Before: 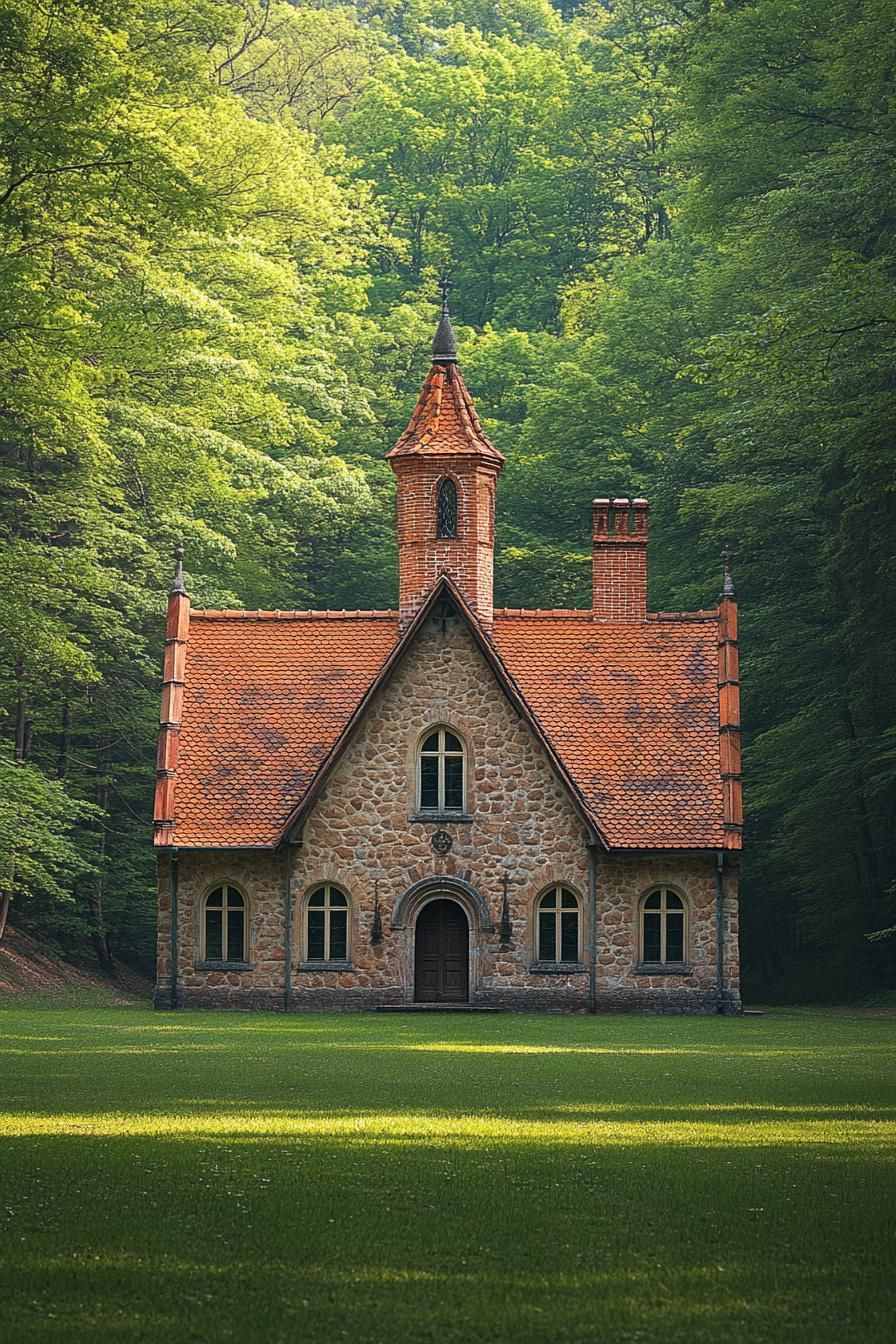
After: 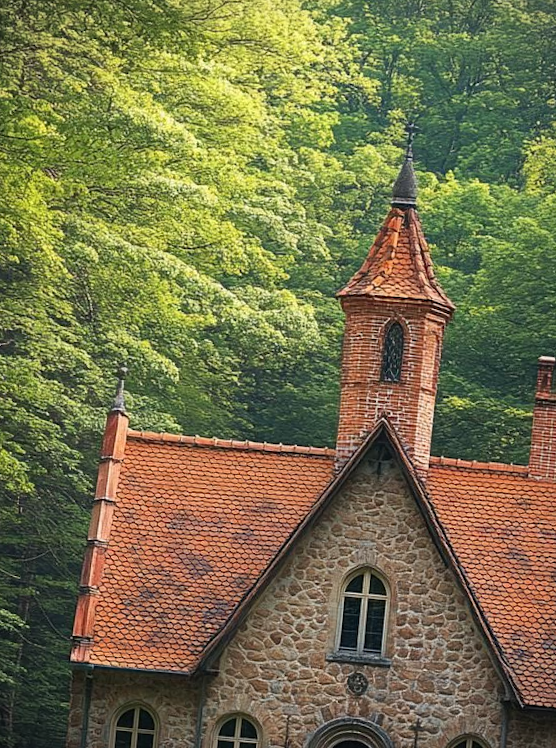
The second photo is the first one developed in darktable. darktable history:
crop and rotate: angle -5.23°, left 2.112%, top 6.627%, right 27.567%, bottom 30.27%
exposure: compensate highlight preservation false
vignetting: fall-off start 91.18%, center (-0.015, 0), unbound false
